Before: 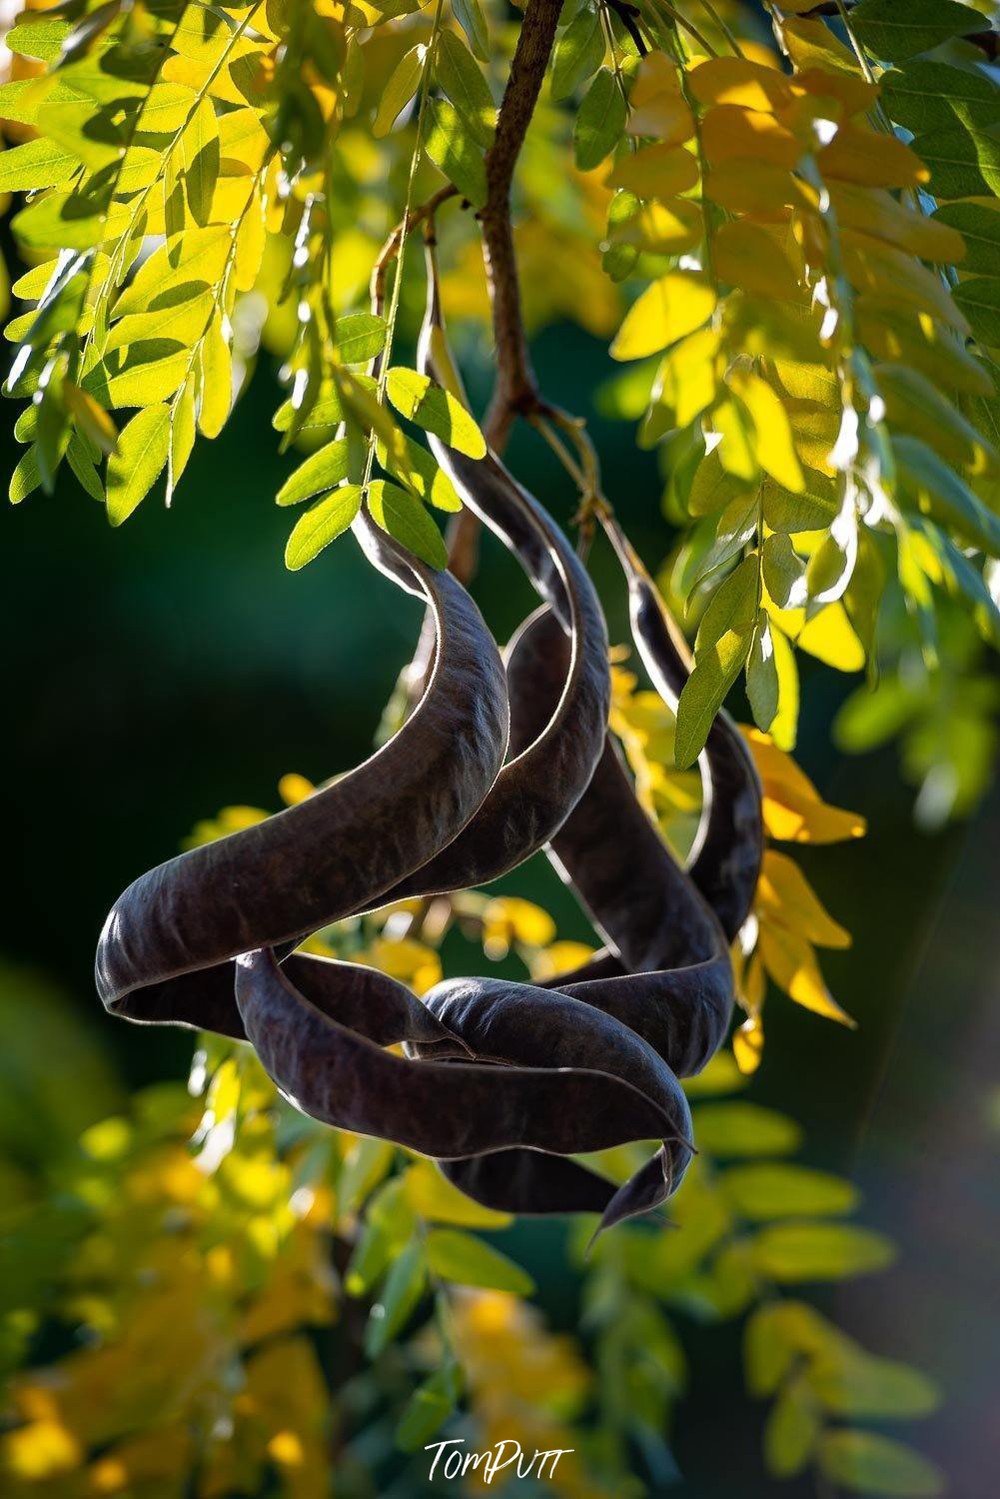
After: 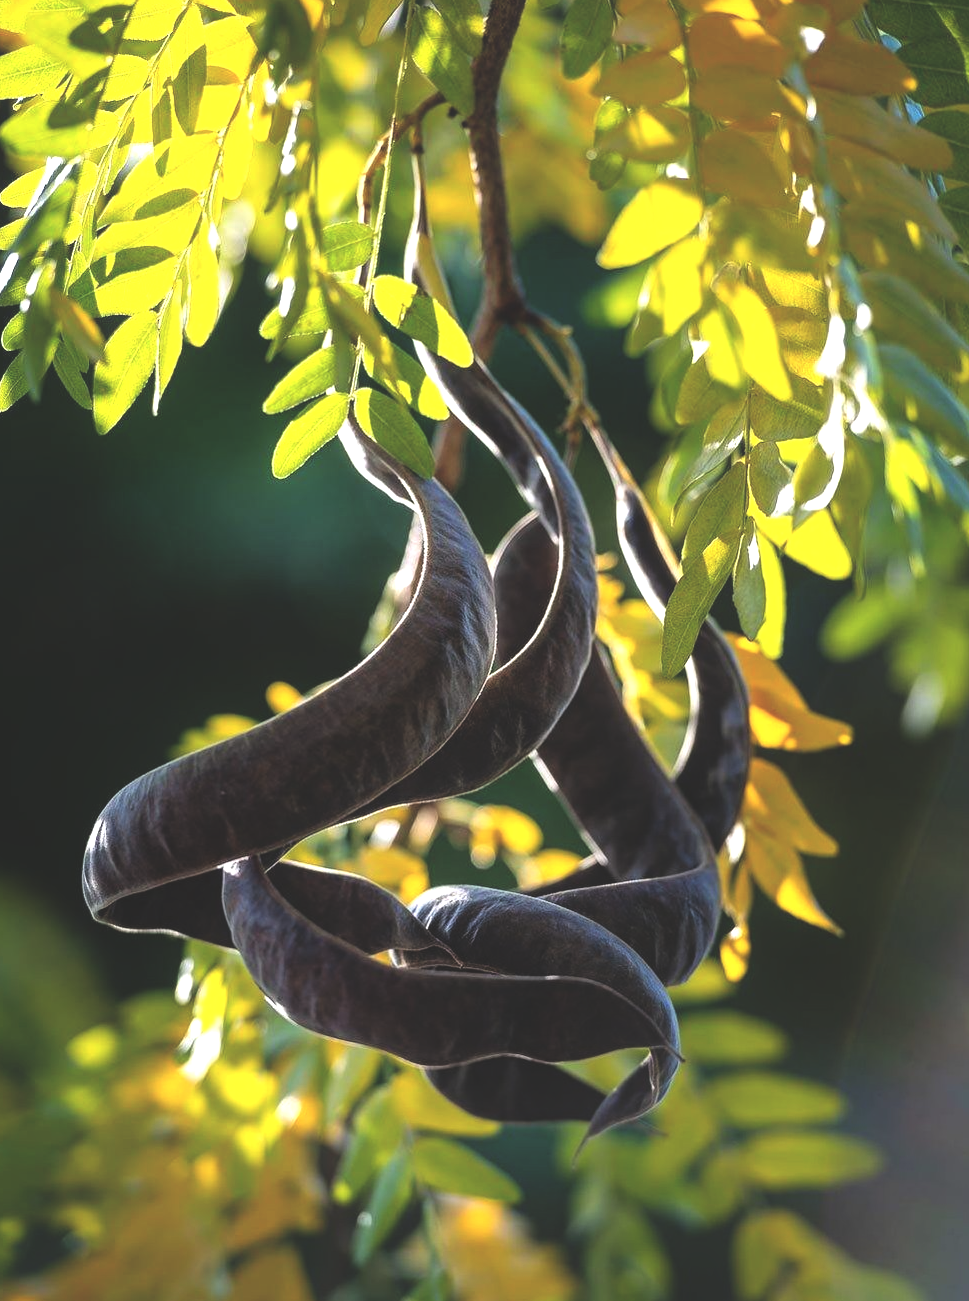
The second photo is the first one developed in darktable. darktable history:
crop: left 1.361%, top 6.199%, right 1.662%, bottom 6.963%
tone equalizer: -8 EV -0.717 EV, -7 EV -0.736 EV, -6 EV -0.58 EV, -5 EV -0.418 EV, -3 EV 0.384 EV, -2 EV 0.6 EV, -1 EV 0.691 EV, +0 EV 0.756 EV
exposure: black level correction -0.026, exposure -0.12 EV, compensate highlight preservation false
